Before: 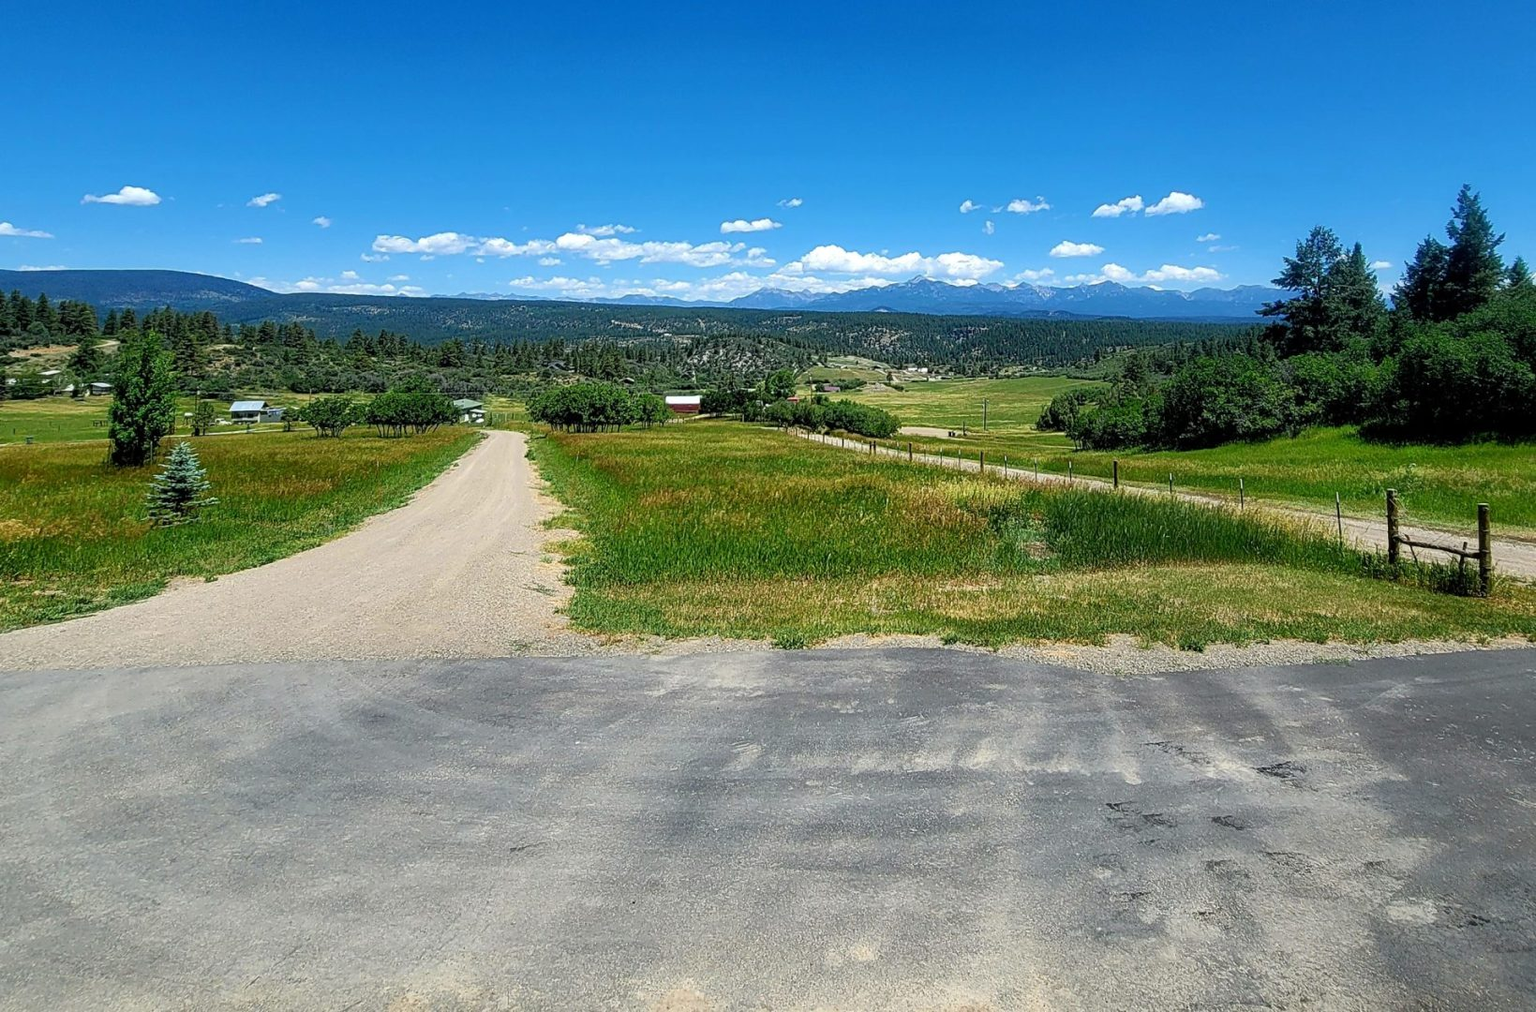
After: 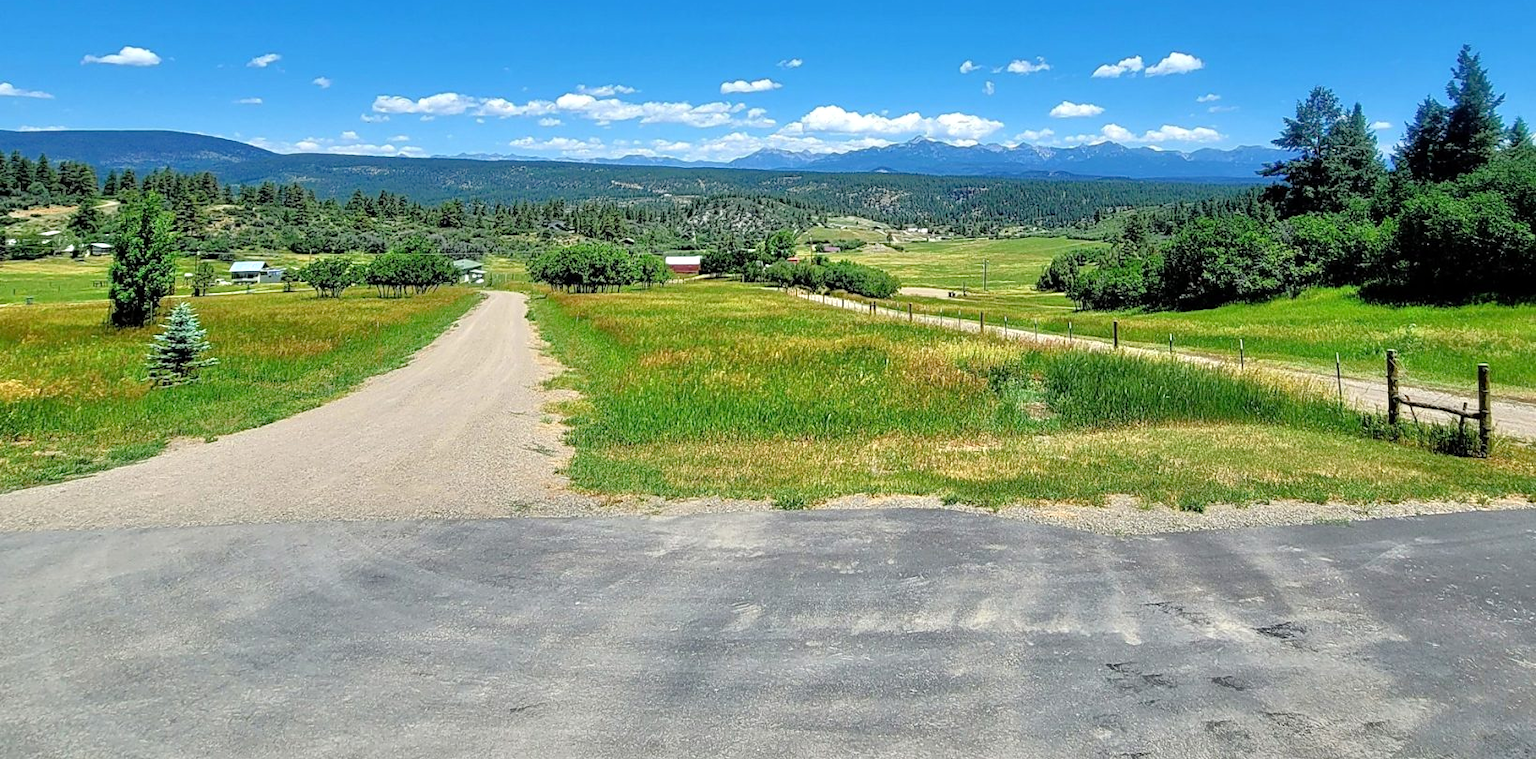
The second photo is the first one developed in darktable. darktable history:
tone equalizer: -7 EV 0.15 EV, -6 EV 0.6 EV, -5 EV 1.15 EV, -4 EV 1.33 EV, -3 EV 1.15 EV, -2 EV 0.6 EV, -1 EV 0.15 EV, mask exposure compensation -0.5 EV
crop: top 13.819%, bottom 11.169%
